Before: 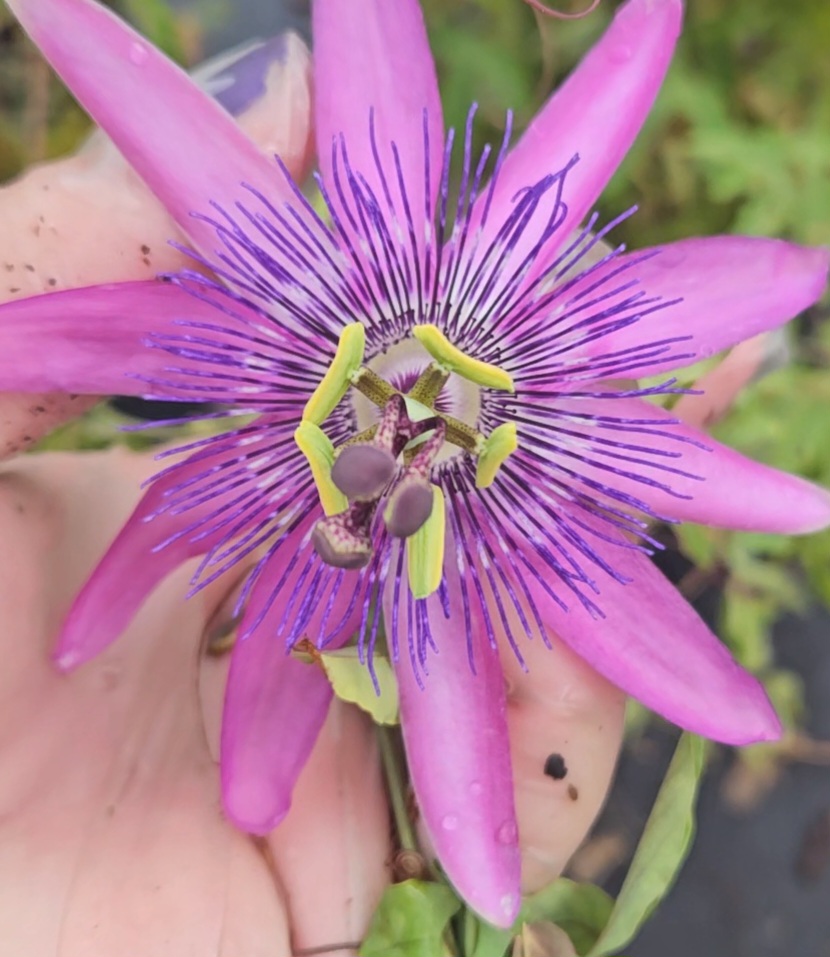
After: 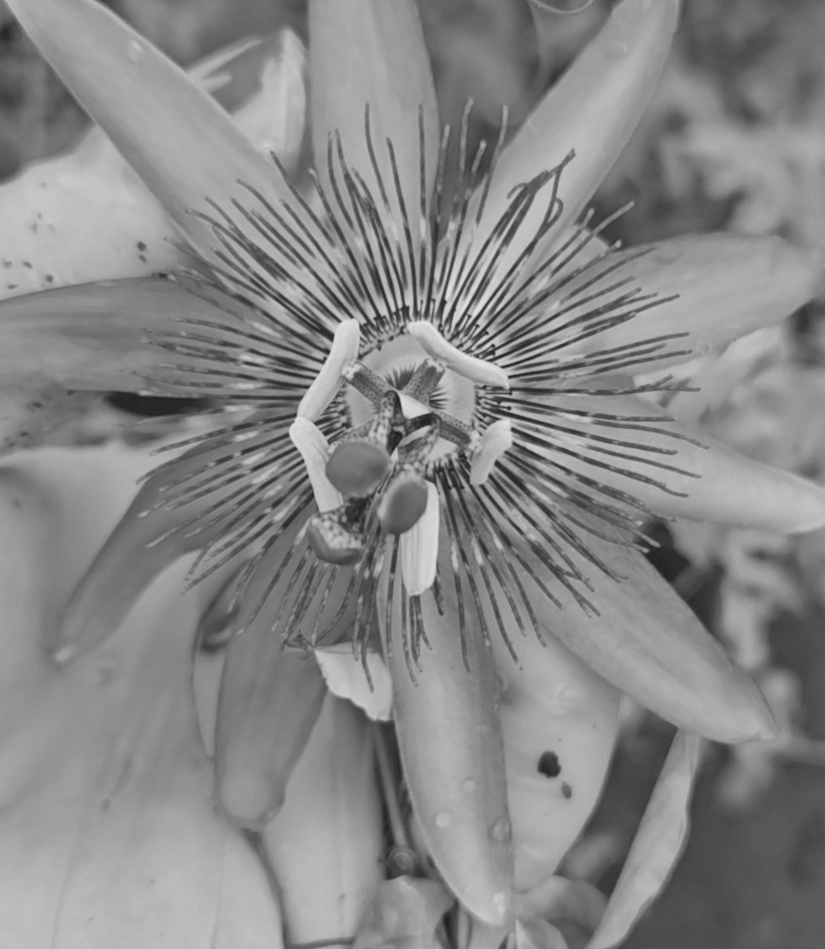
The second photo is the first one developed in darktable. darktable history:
shadows and highlights: low approximation 0.01, soften with gaussian
rotate and perspective: rotation 0.192°, lens shift (horizontal) -0.015, crop left 0.005, crop right 0.996, crop top 0.006, crop bottom 0.99
monochrome: a 32, b 64, size 2.3
